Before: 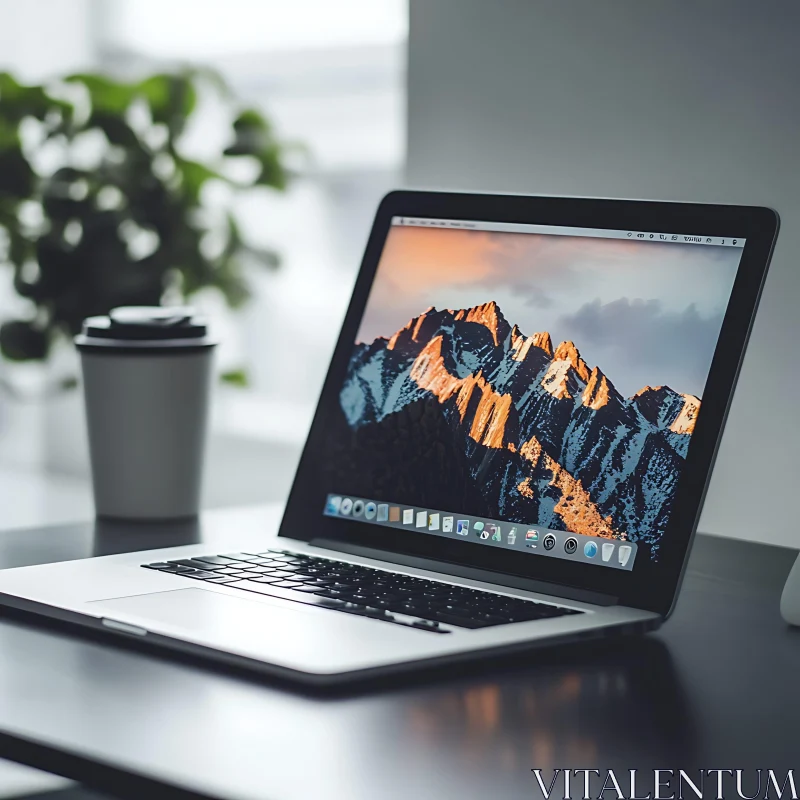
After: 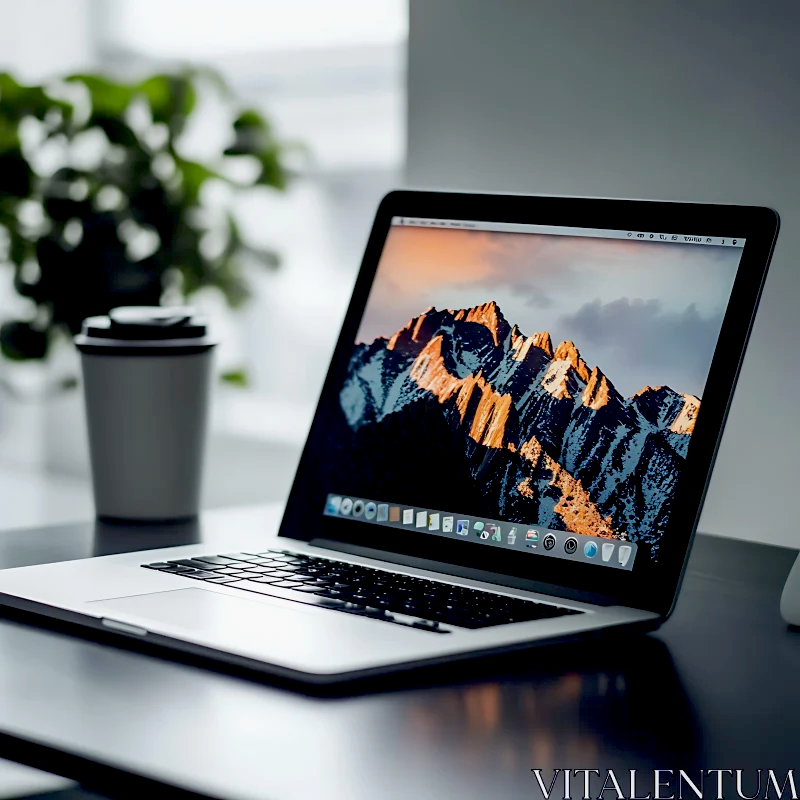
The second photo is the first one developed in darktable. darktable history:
exposure: black level correction 0.028, exposure -0.079 EV, compensate highlight preservation false
